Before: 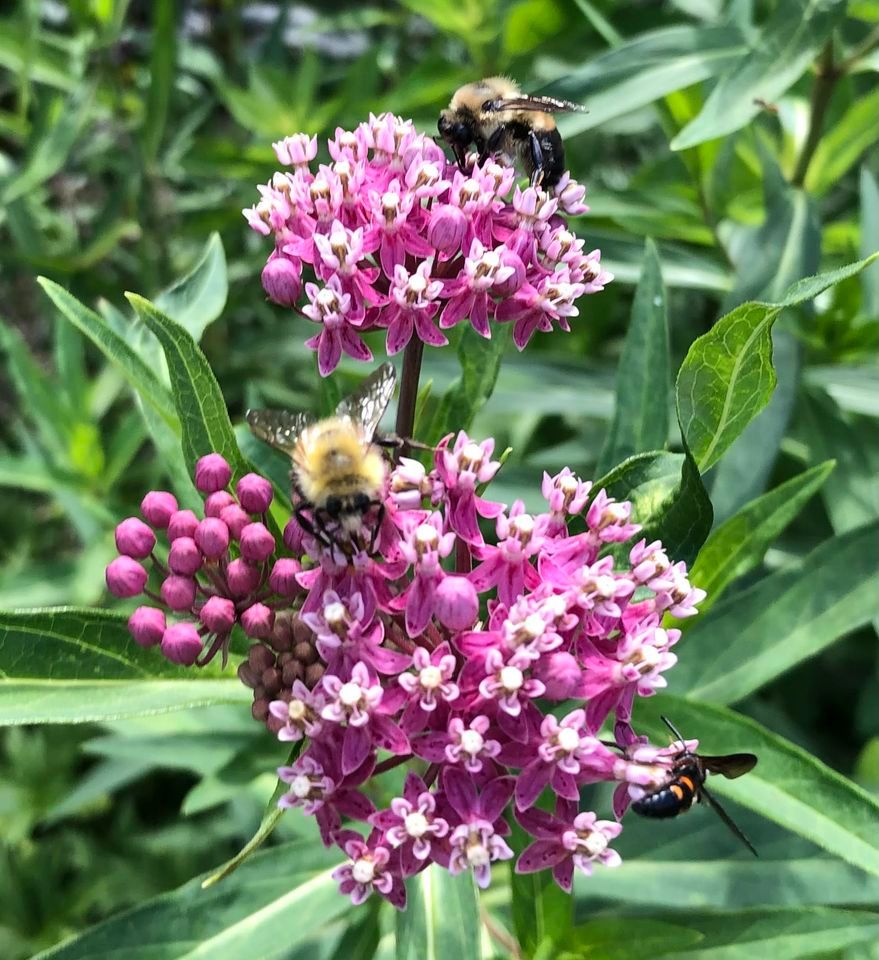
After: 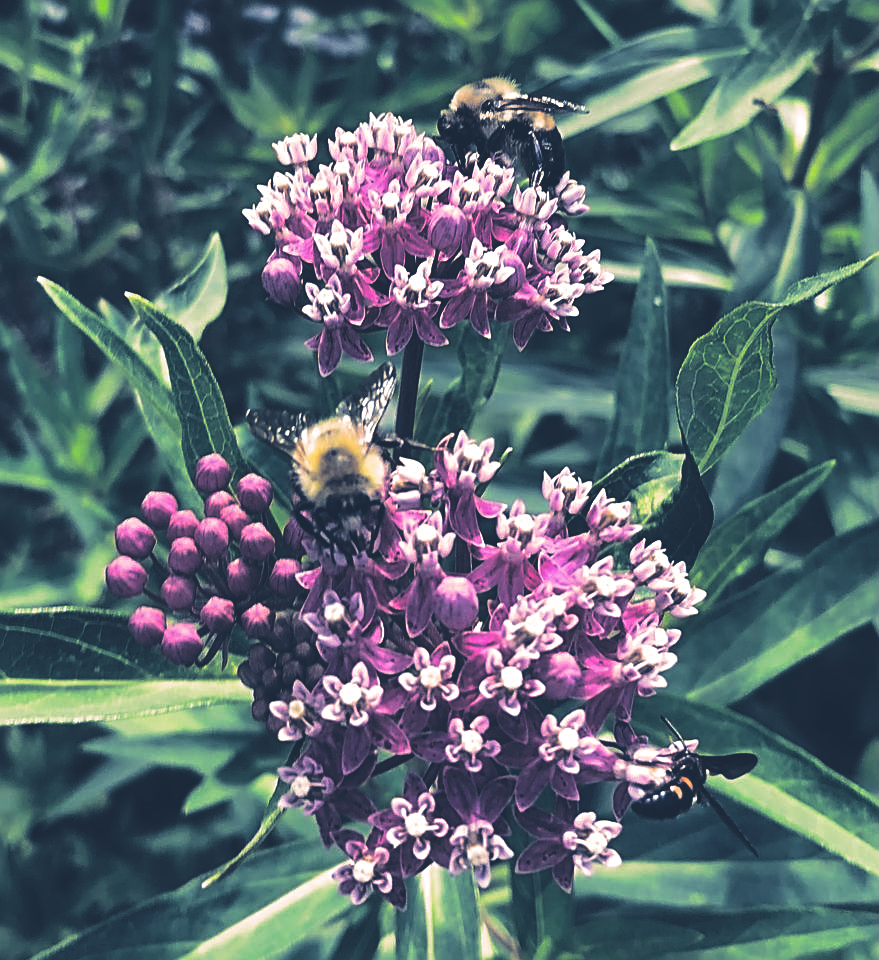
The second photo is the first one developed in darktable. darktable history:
rgb curve: curves: ch0 [(0, 0.186) (0.314, 0.284) (0.775, 0.708) (1, 1)], compensate middle gray true, preserve colors none
sharpen: radius 2.531, amount 0.628
tone equalizer: -8 EV -0.55 EV
split-toning: shadows › hue 226.8°, shadows › saturation 0.56, highlights › hue 28.8°, balance -40, compress 0%
